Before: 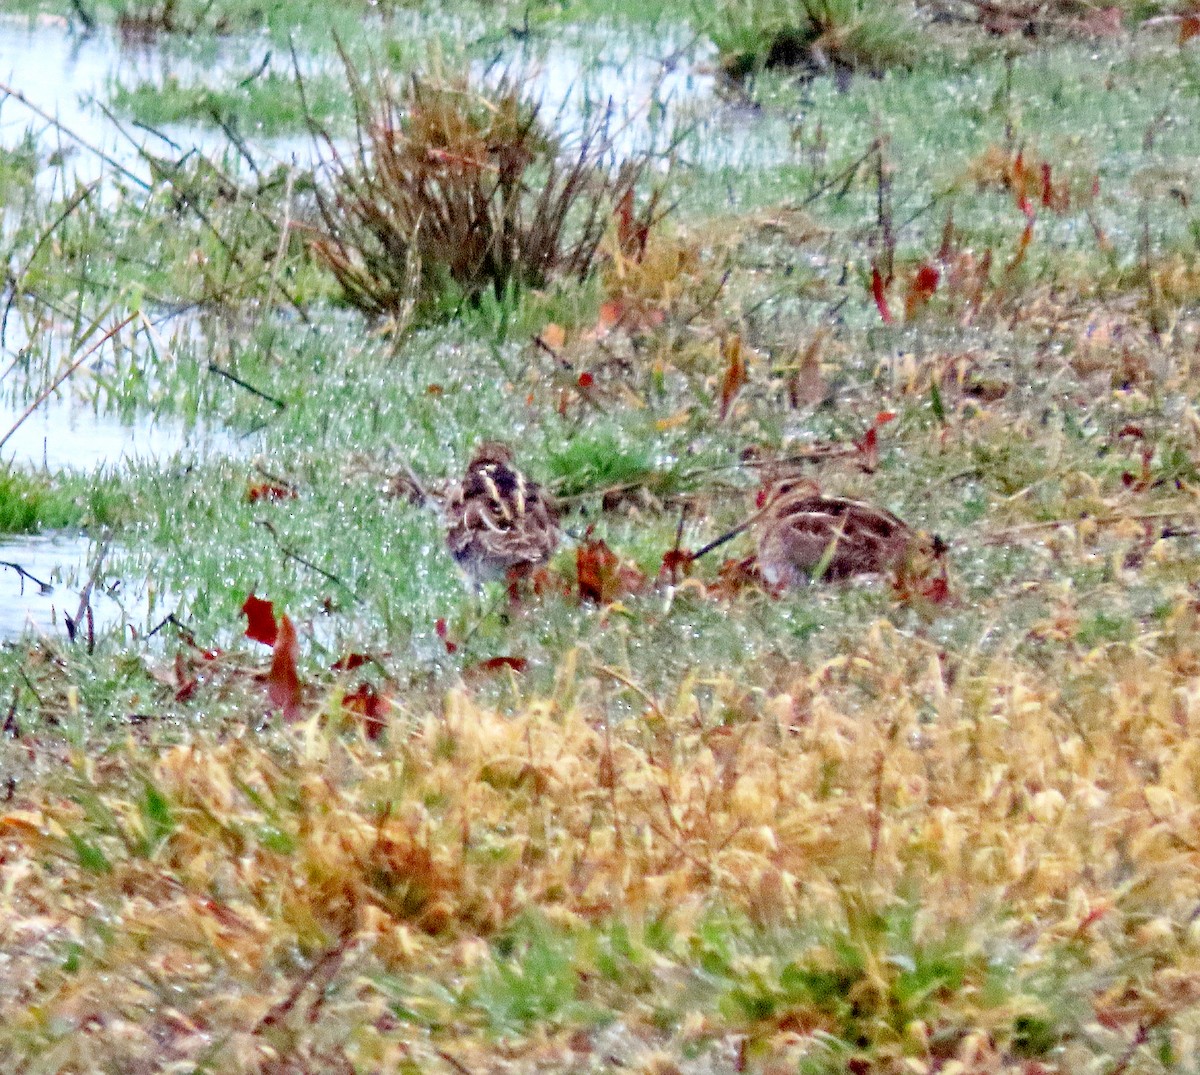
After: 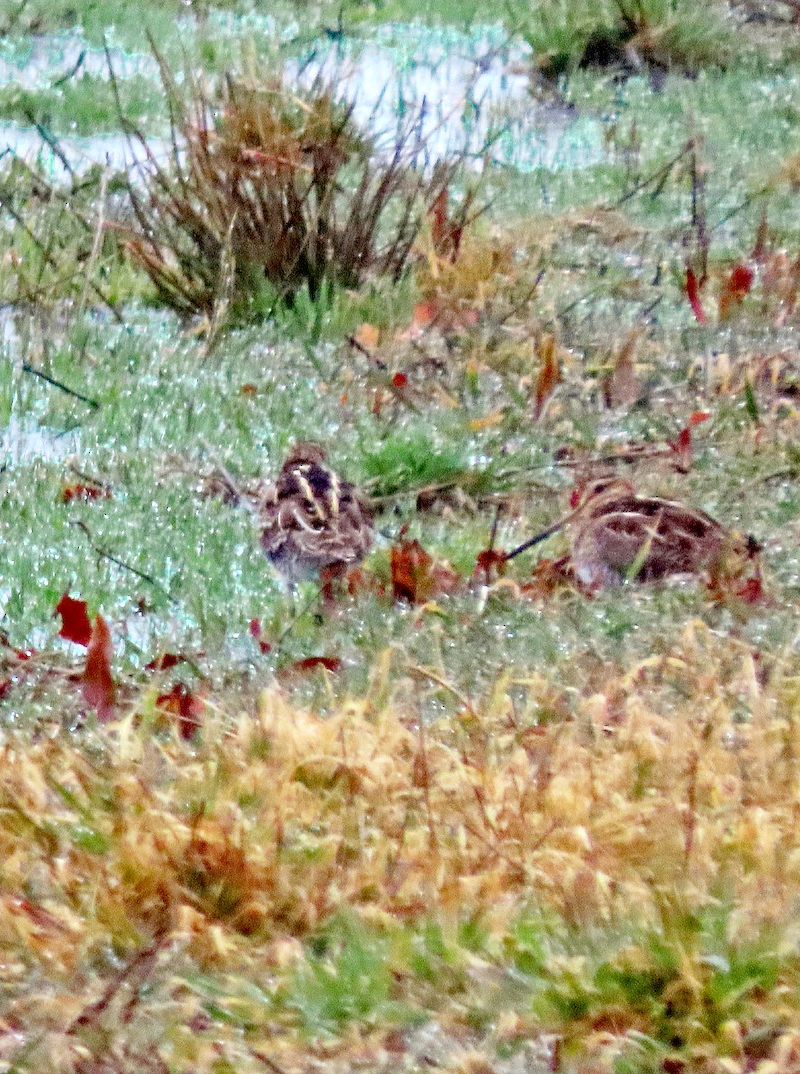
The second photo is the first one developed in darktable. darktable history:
crop and rotate: left 15.546%, right 17.787%
color zones: curves: ch0 [(0.25, 0.5) (0.423, 0.5) (0.443, 0.5) (0.521, 0.756) (0.568, 0.5) (0.576, 0.5) (0.75, 0.5)]; ch1 [(0.25, 0.5) (0.423, 0.5) (0.443, 0.5) (0.539, 0.873) (0.624, 0.565) (0.631, 0.5) (0.75, 0.5)]
